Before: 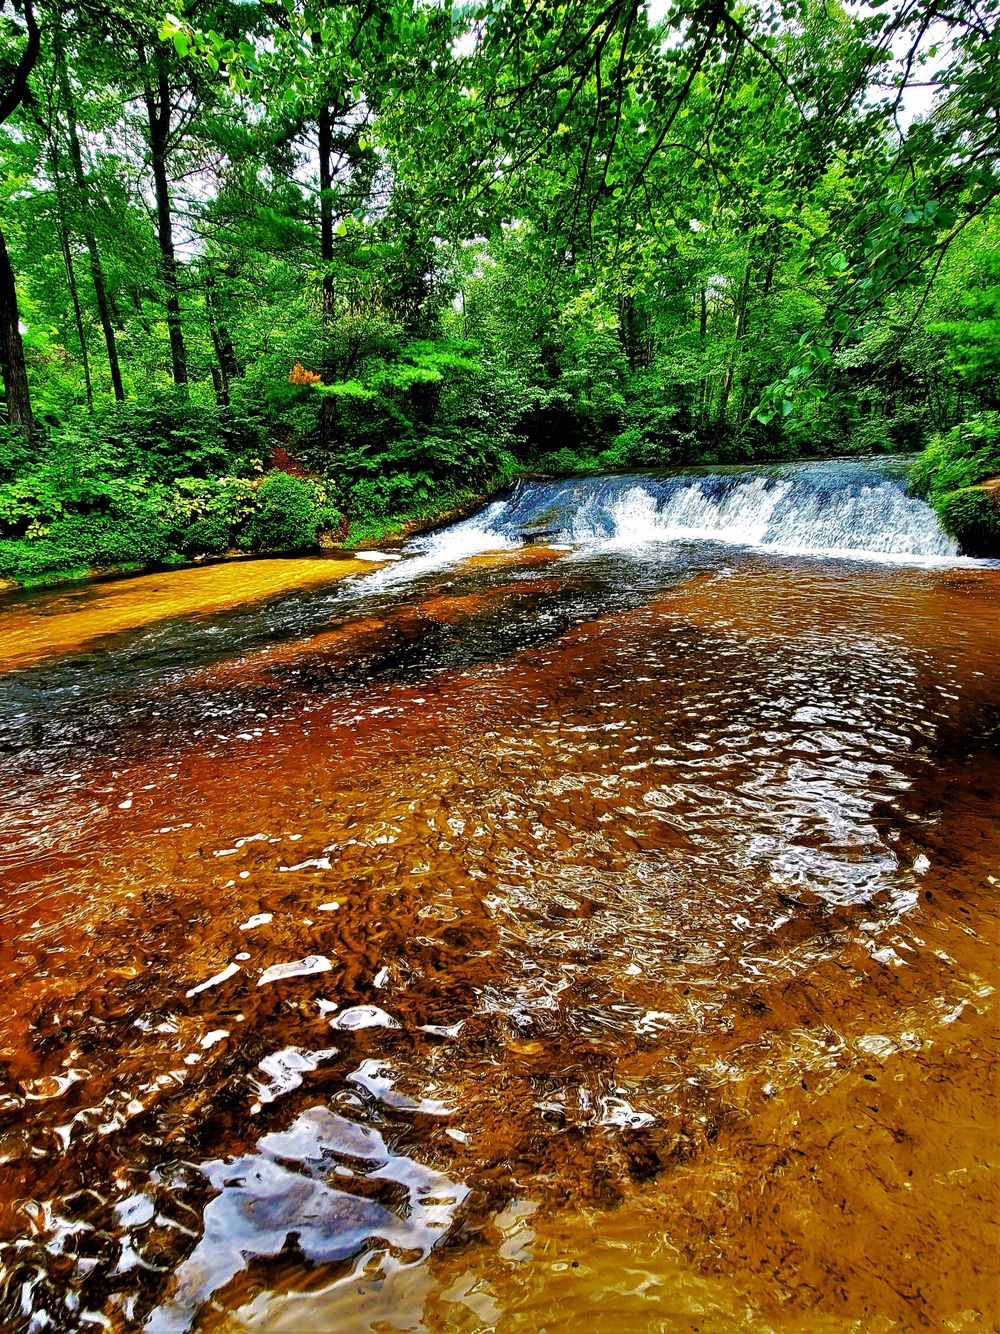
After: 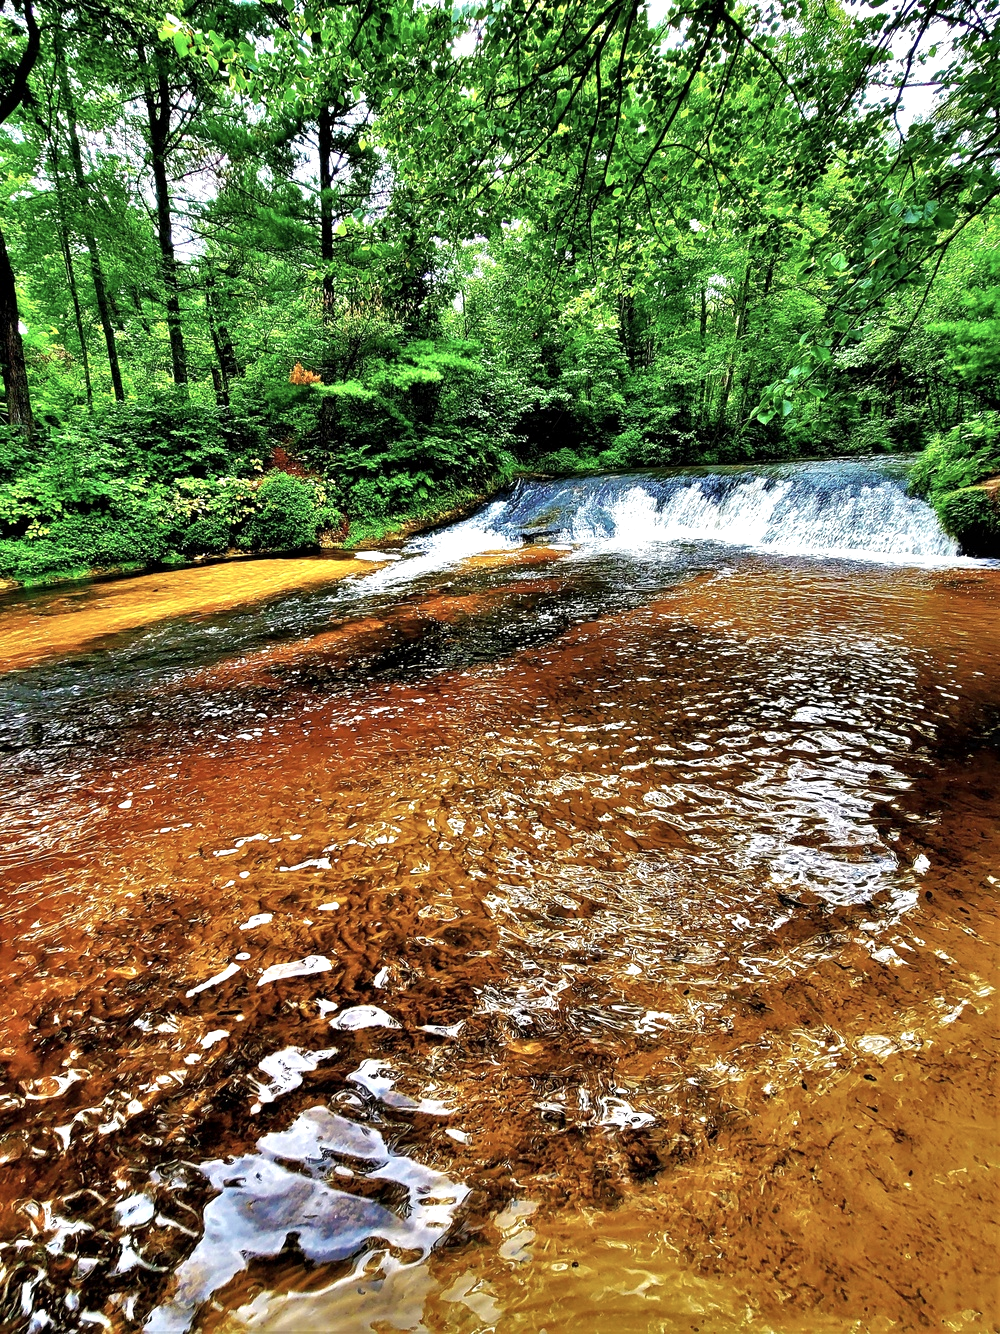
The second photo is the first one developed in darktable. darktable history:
color correction: highlights b* -0.003, saturation 0.802
exposure: black level correction 0.001, exposure 0.499 EV, compensate exposure bias true, compensate highlight preservation false
shadows and highlights: shadows 20.76, highlights -83.02, soften with gaussian
